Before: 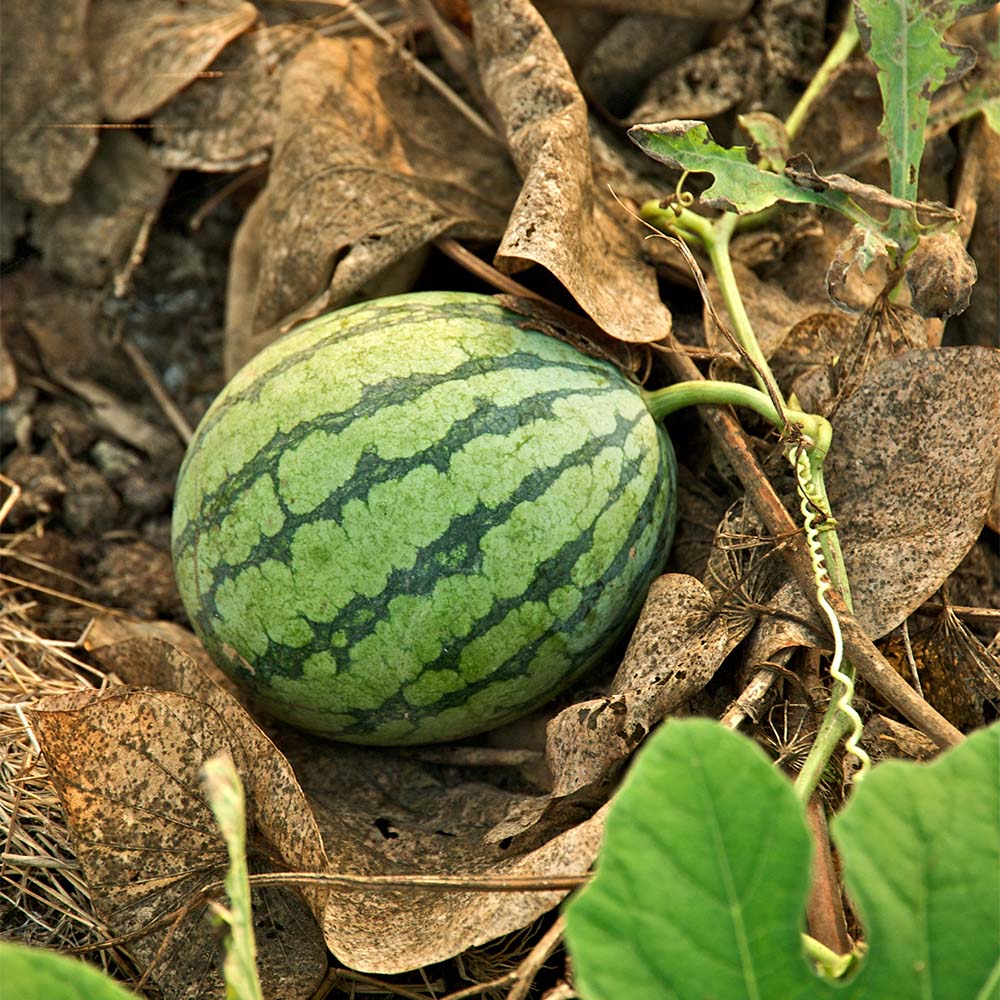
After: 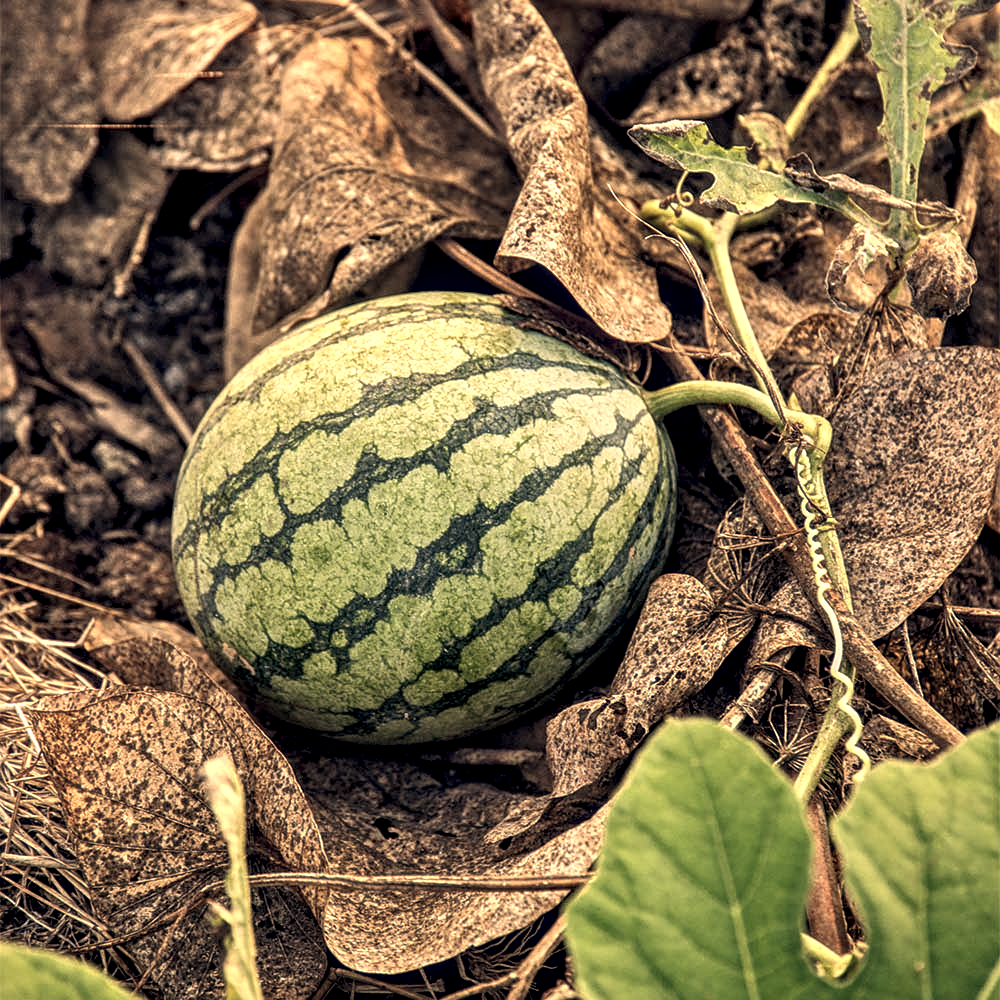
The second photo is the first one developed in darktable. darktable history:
color correction: highlights a* 19.59, highlights b* 27.49, shadows a* 3.46, shadows b* -17.28, saturation 0.73
soften: size 10%, saturation 50%, brightness 0.2 EV, mix 10%
sharpen: on, module defaults
local contrast: highlights 19%, detail 186%
